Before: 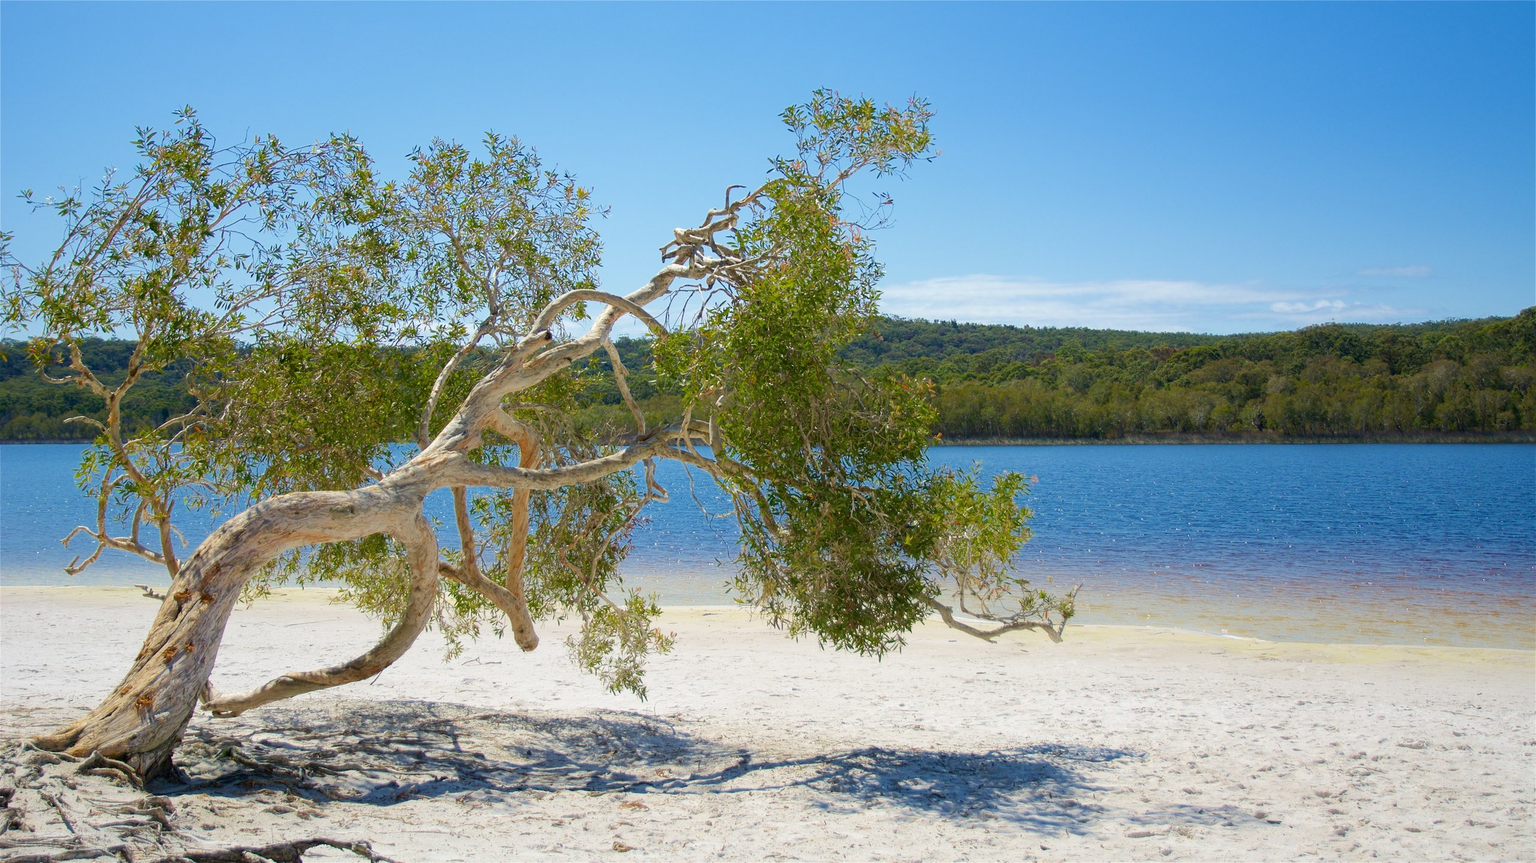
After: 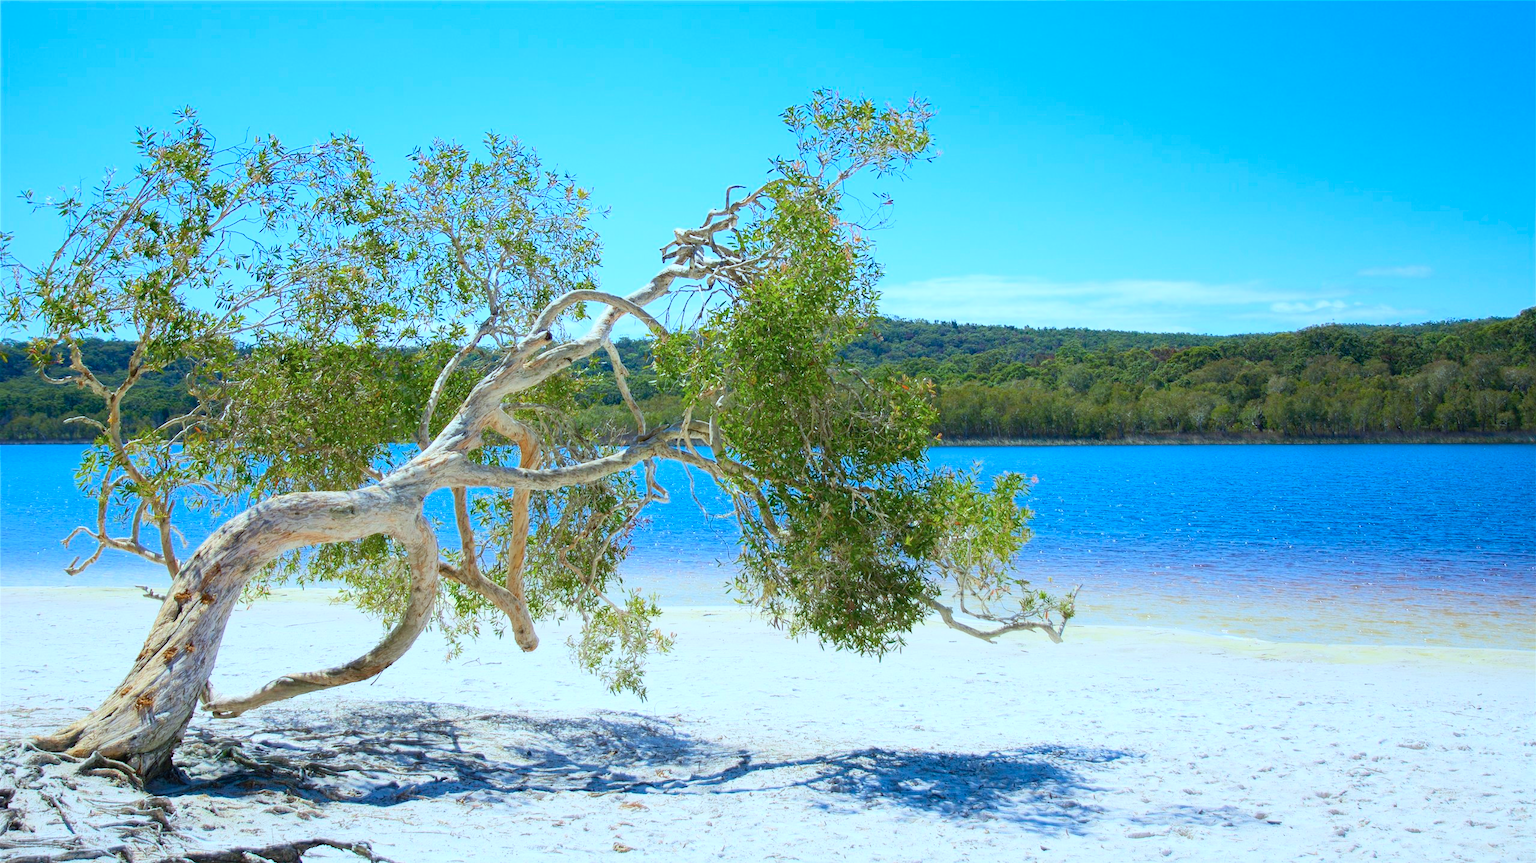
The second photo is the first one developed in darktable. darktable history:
color calibration: gray › normalize channels true, illuminant as shot in camera, x 0.386, y 0.38, temperature 3945.35 K, gamut compression 0.022
contrast brightness saturation: contrast 0.198, brightness 0.17, saturation 0.221
